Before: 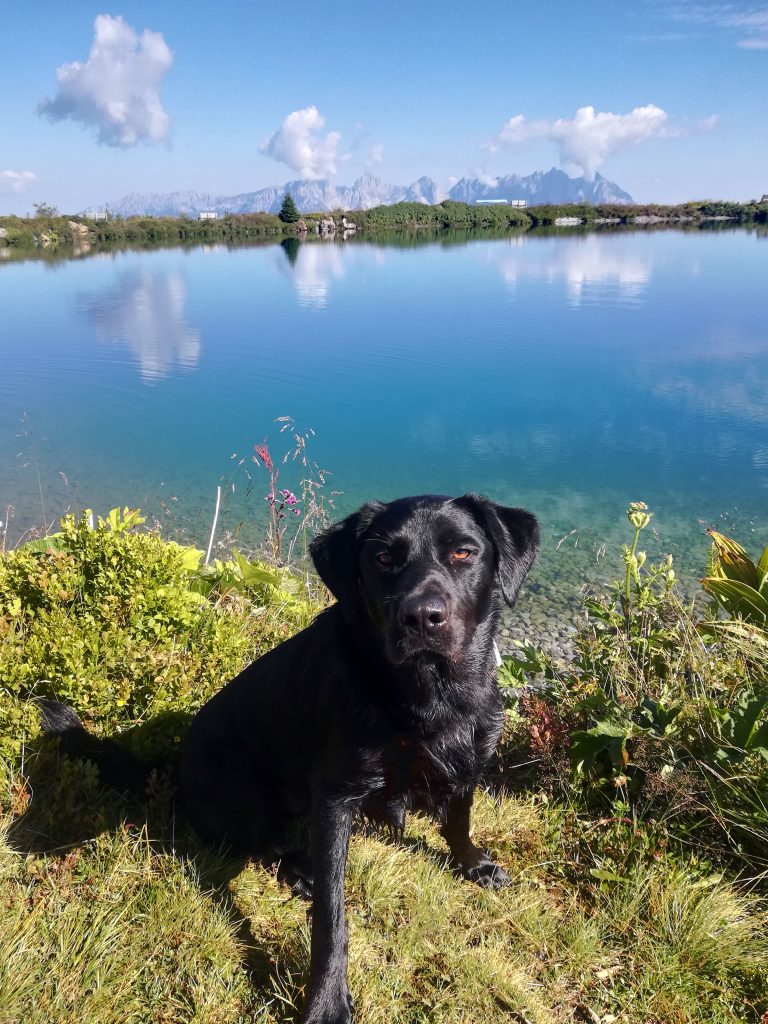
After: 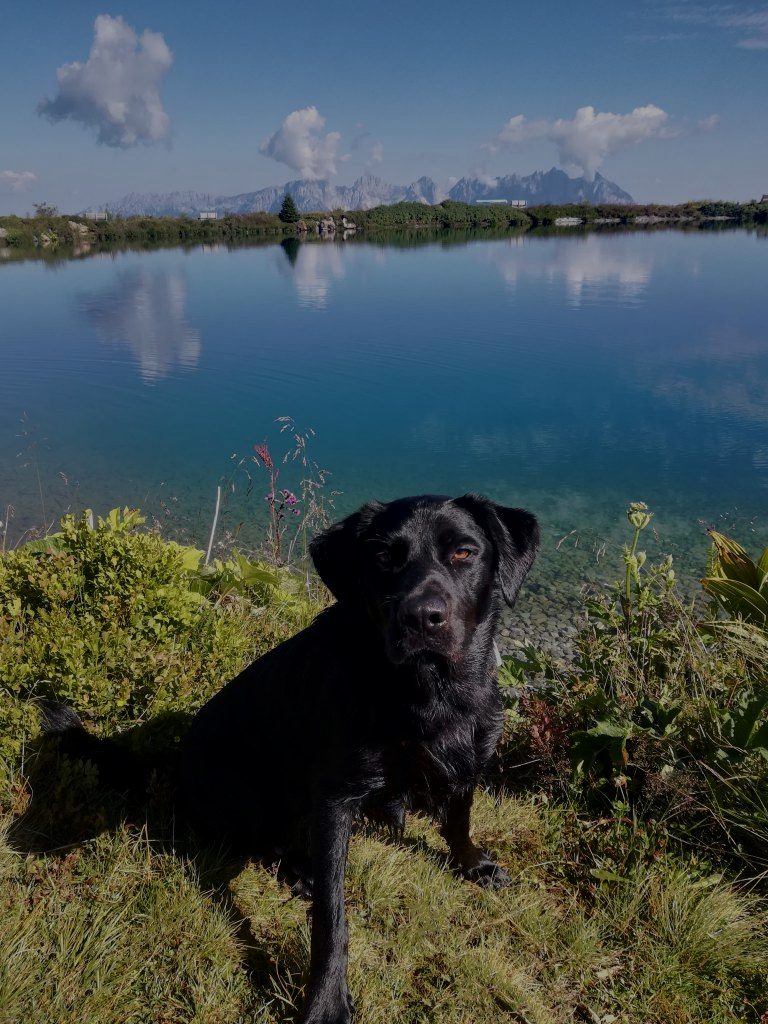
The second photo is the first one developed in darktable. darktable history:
local contrast: mode bilateral grid, contrast 20, coarseness 50, detail 120%, midtone range 0.2
exposure: exposure -1.468 EV, compensate highlight preservation false
